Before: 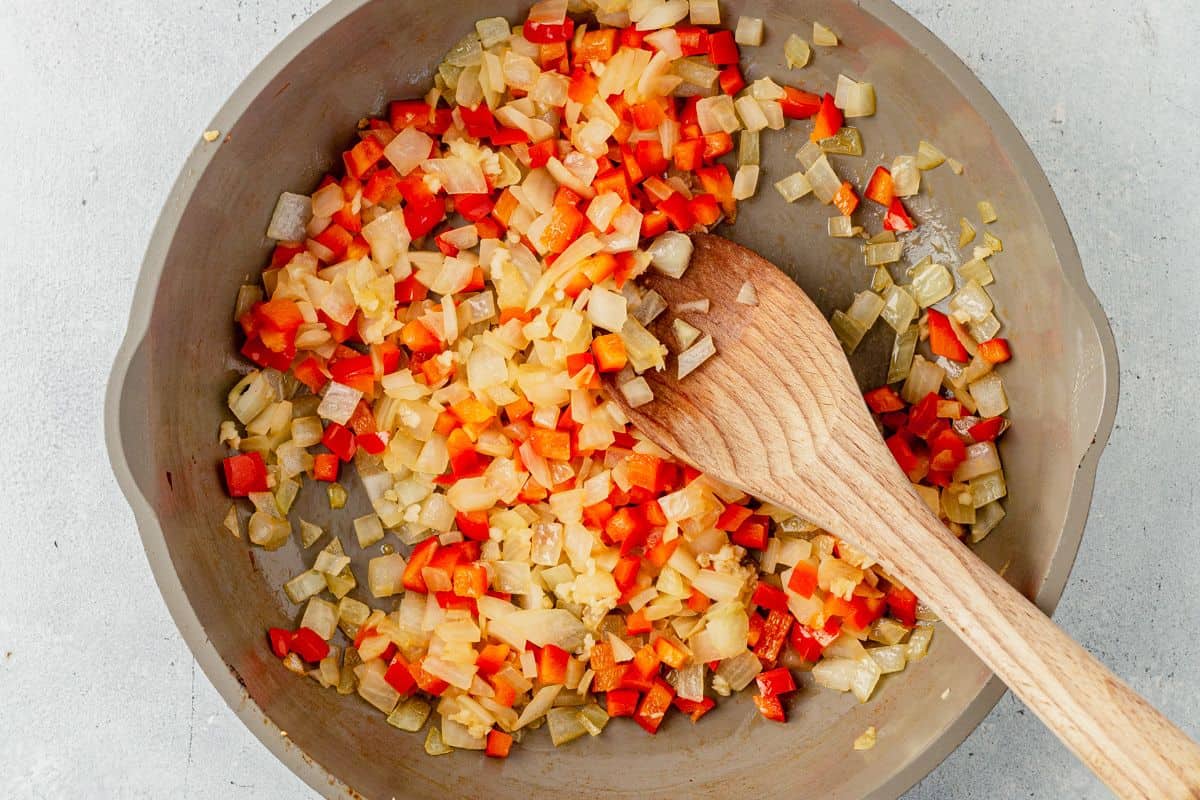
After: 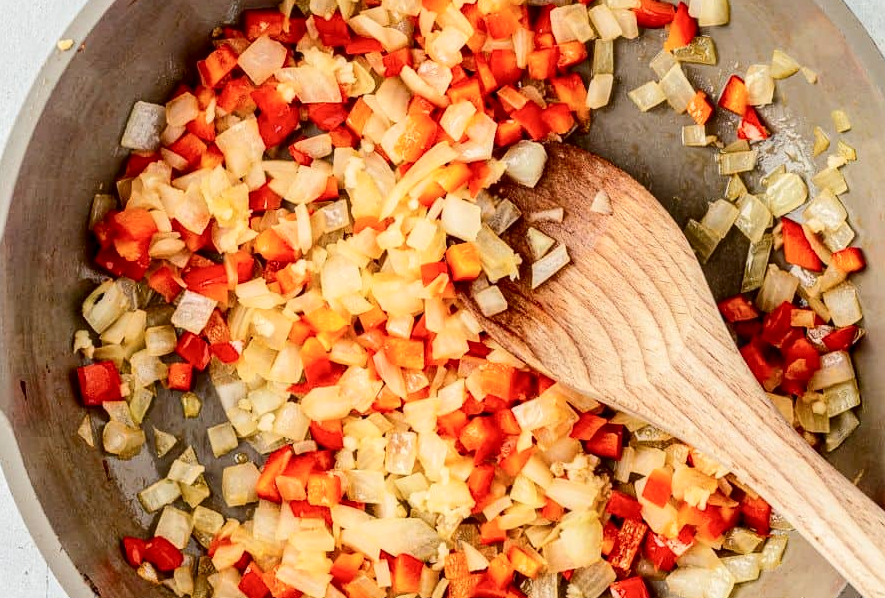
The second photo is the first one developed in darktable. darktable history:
crop and rotate: left 12.211%, top 11.424%, right 14.01%, bottom 13.737%
tone curve: curves: ch0 [(0, 0) (0.003, 0.008) (0.011, 0.011) (0.025, 0.018) (0.044, 0.028) (0.069, 0.039) (0.1, 0.056) (0.136, 0.081) (0.177, 0.118) (0.224, 0.164) (0.277, 0.223) (0.335, 0.3) (0.399, 0.399) (0.468, 0.51) (0.543, 0.618) (0.623, 0.71) (0.709, 0.79) (0.801, 0.865) (0.898, 0.93) (1, 1)], color space Lab, independent channels, preserve colors none
local contrast: on, module defaults
